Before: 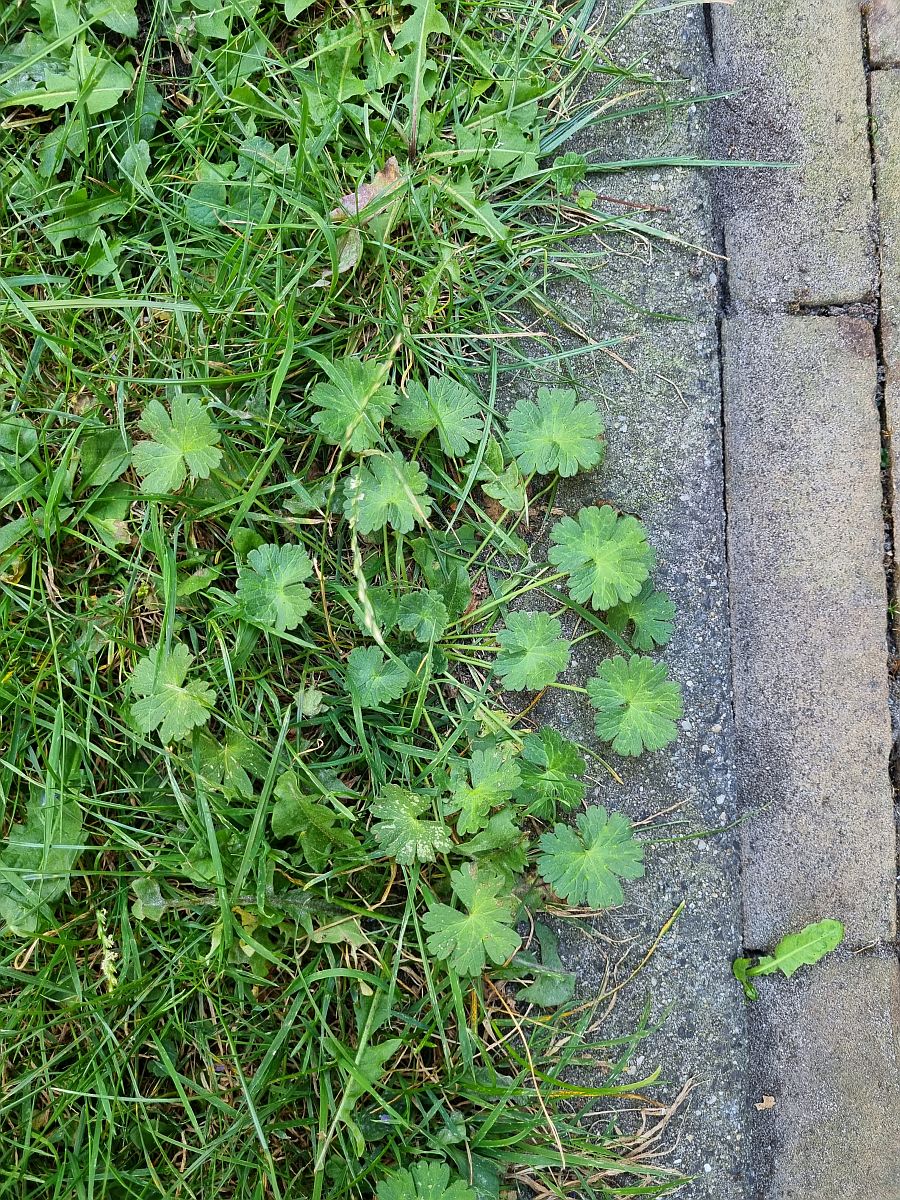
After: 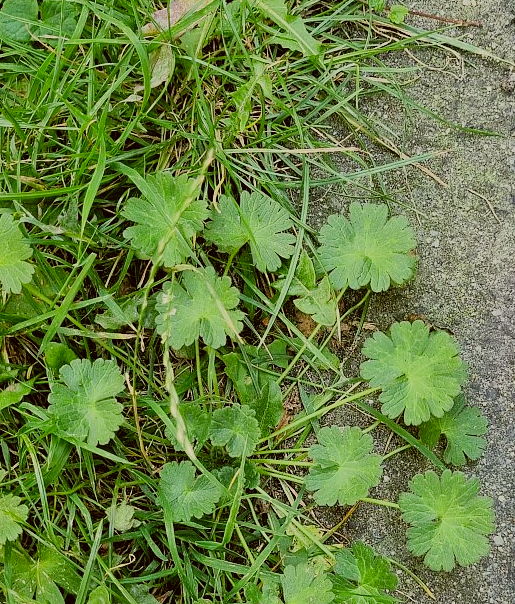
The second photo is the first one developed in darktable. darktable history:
color correction: highlights a* -1.39, highlights b* 10.26, shadows a* 0.313, shadows b* 19.31
crop: left 20.904%, top 15.44%, right 21.87%, bottom 34.181%
filmic rgb: black relative exposure -7.65 EV, white relative exposure 4.56 EV, hardness 3.61
